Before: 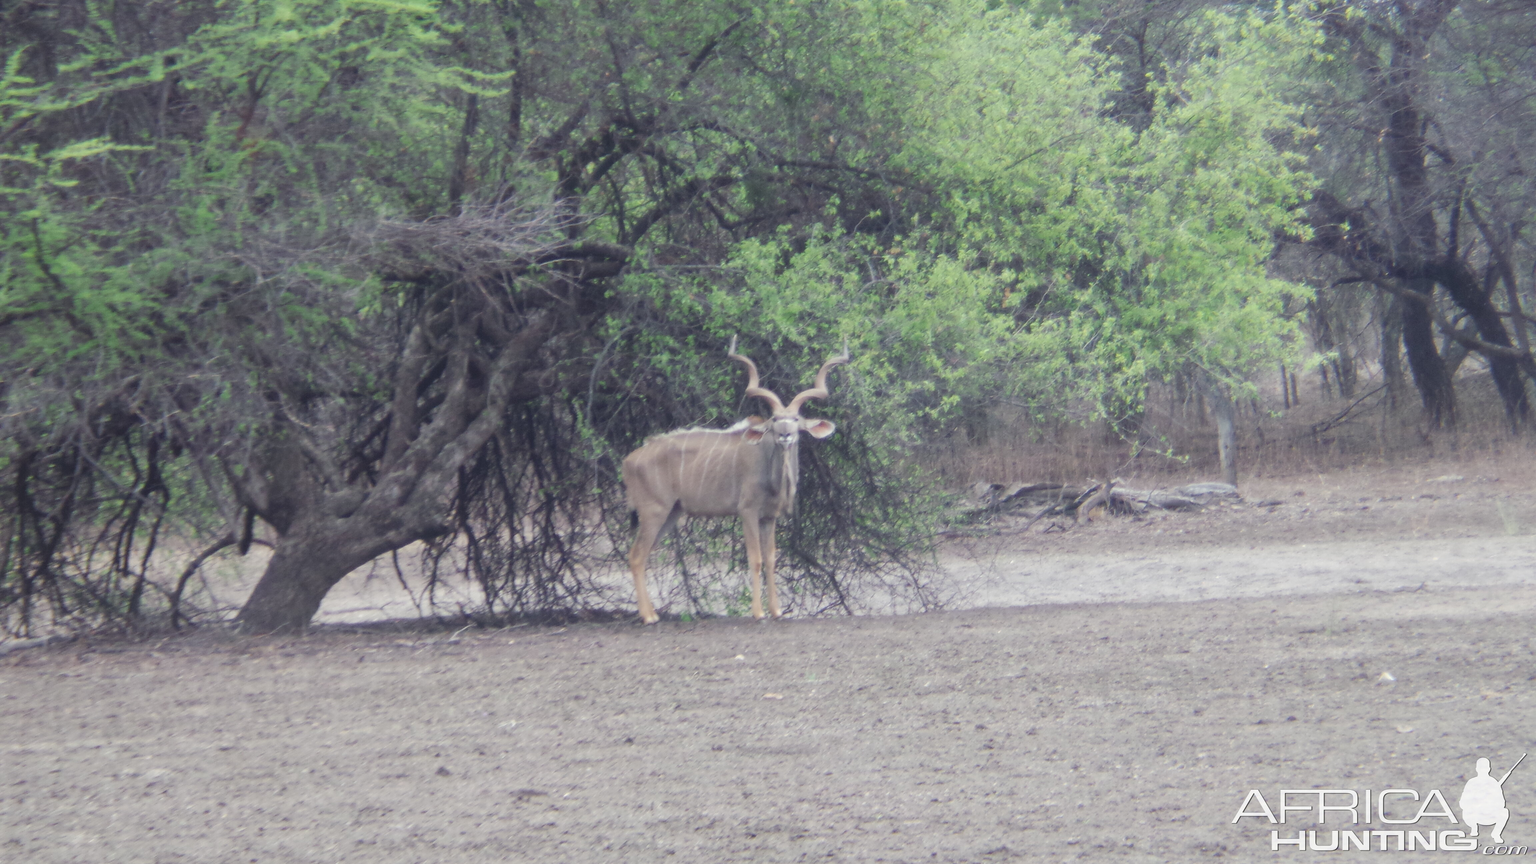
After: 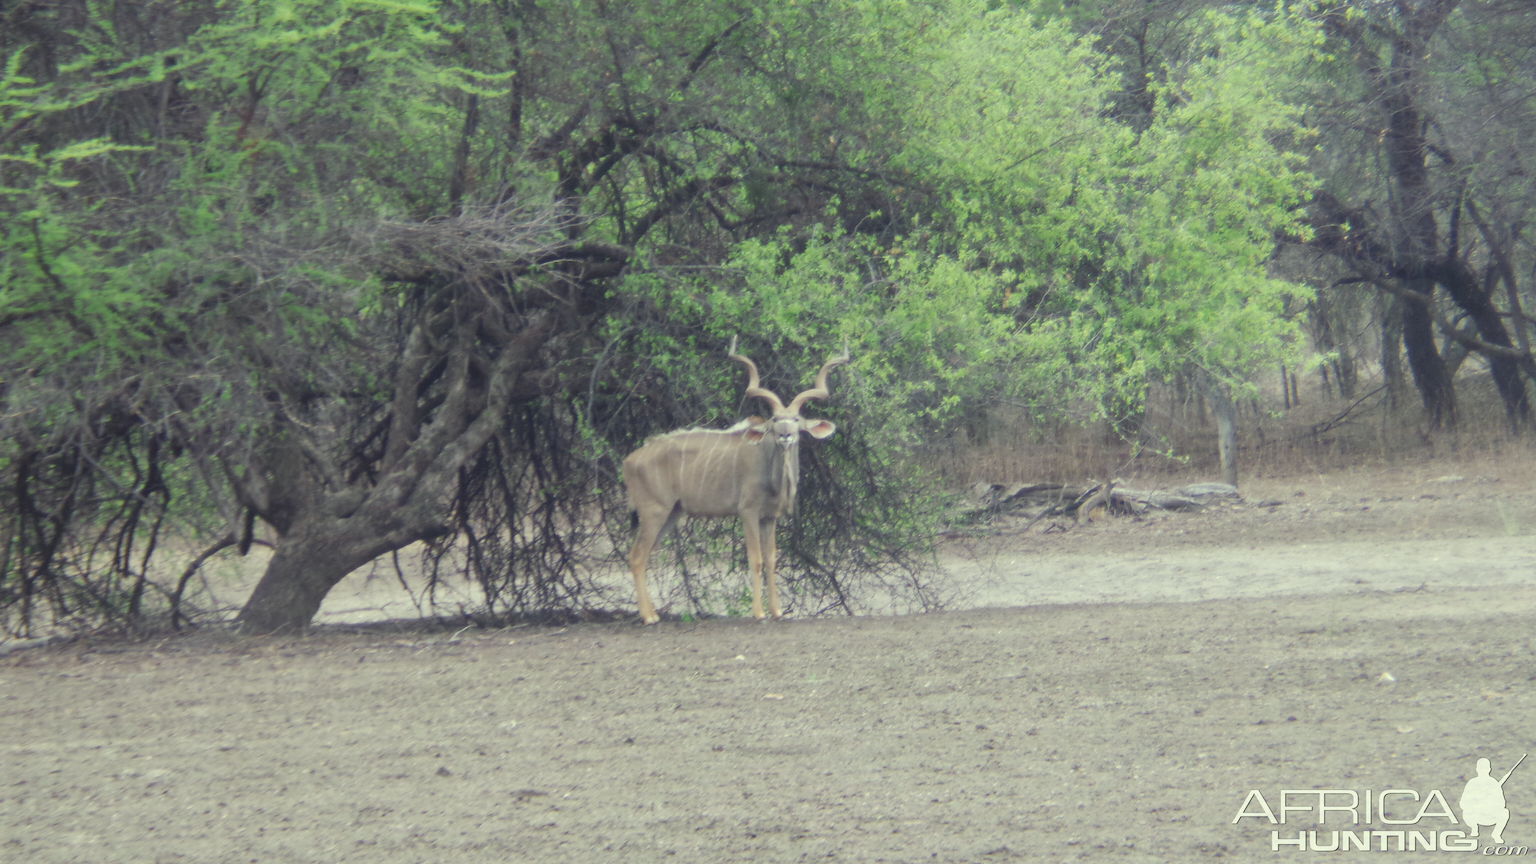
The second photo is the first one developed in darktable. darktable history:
color correction: highlights a* -5.87, highlights b* 10.98
